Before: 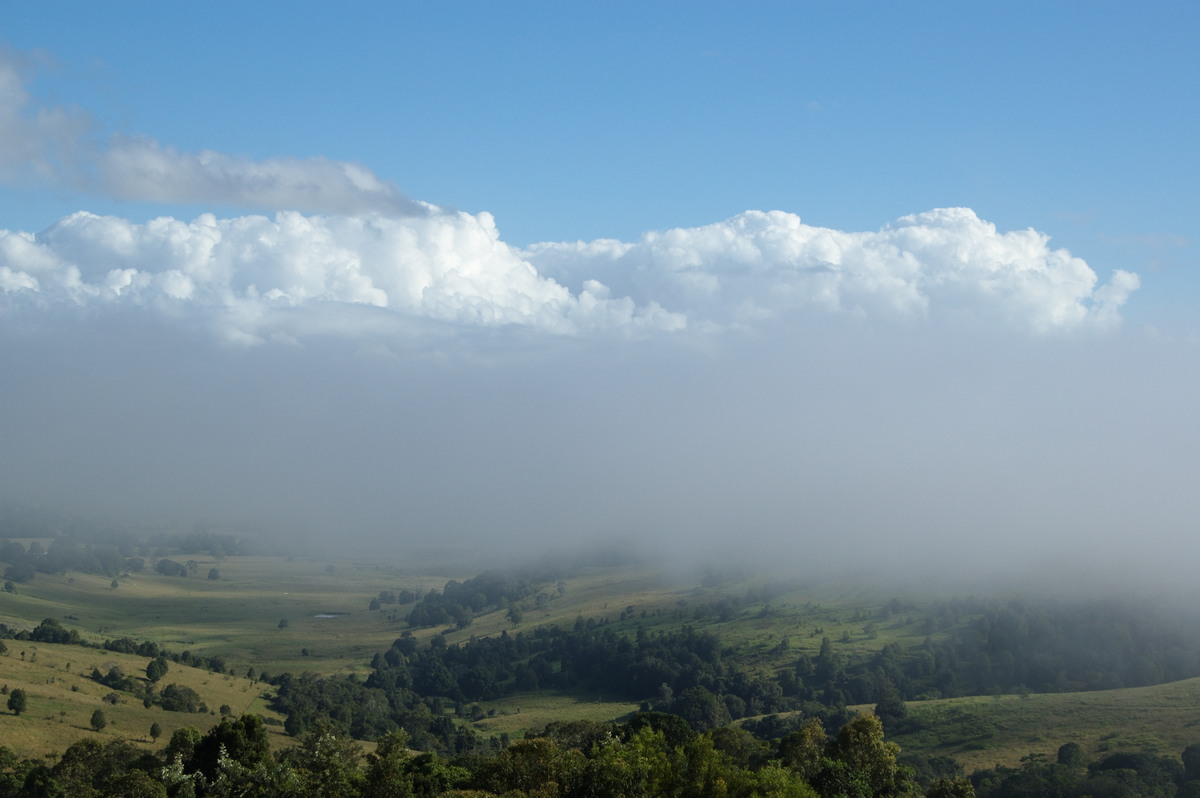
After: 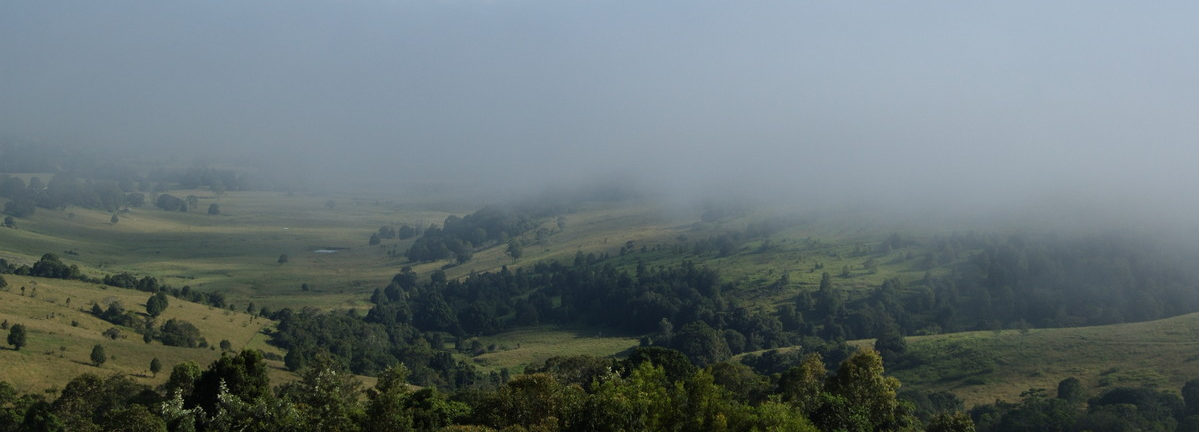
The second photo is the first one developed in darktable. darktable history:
crop and rotate: top 45.807%, right 0.076%
